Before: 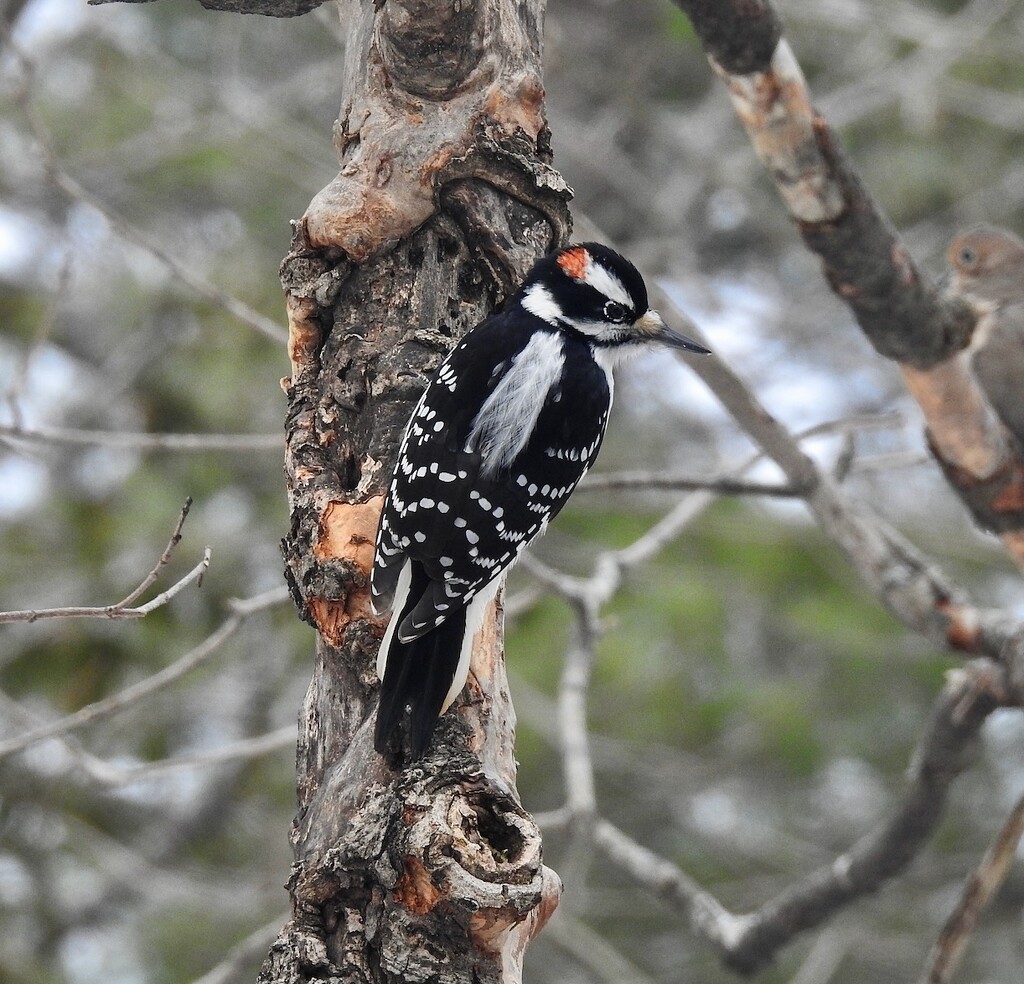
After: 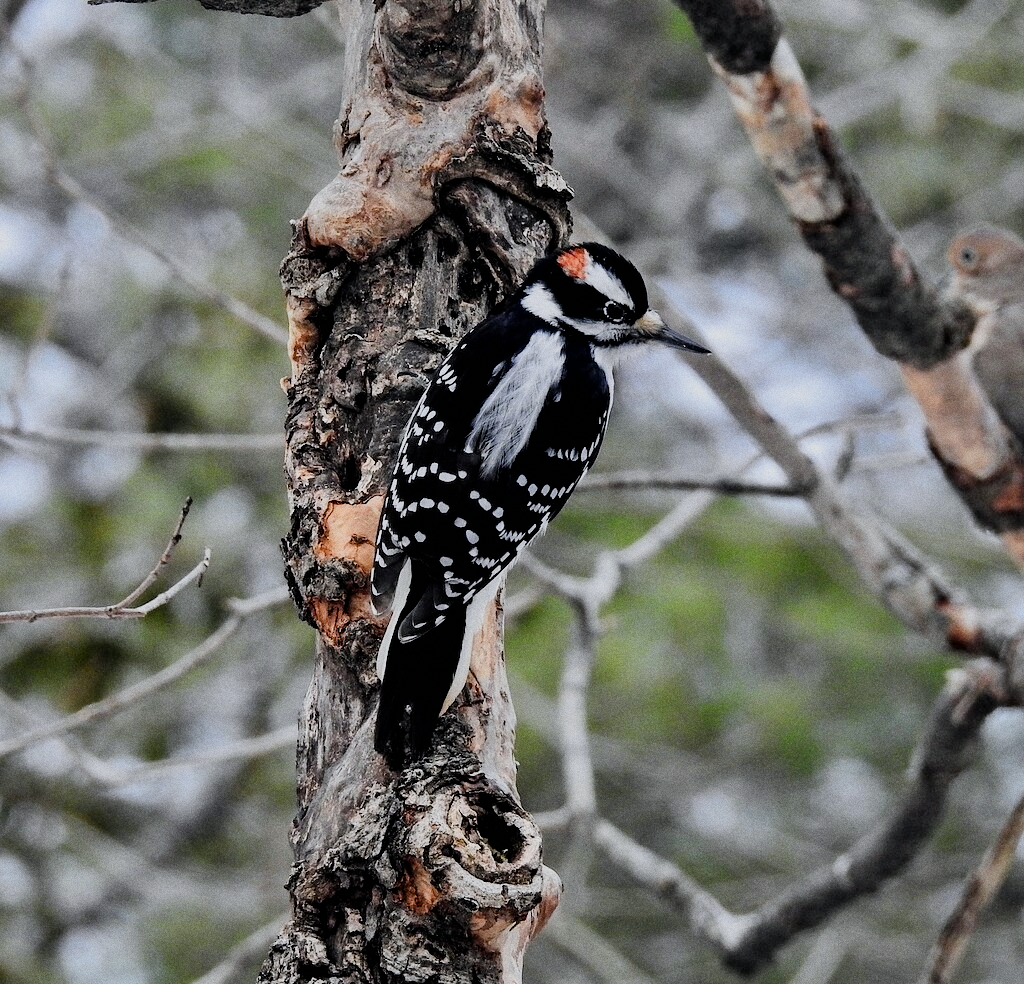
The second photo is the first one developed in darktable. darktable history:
filmic rgb: black relative exposure -7.32 EV, white relative exposure 5.09 EV, hardness 3.2
color balance: contrast 8.5%, output saturation 105%
white balance: red 0.983, blue 1.036
exposure: black level correction 0.007, compensate highlight preservation false
contrast equalizer: y [[0.524, 0.538, 0.547, 0.548, 0.538, 0.524], [0.5 ×6], [0.5 ×6], [0 ×6], [0 ×6]]
grain: coarseness 0.09 ISO
